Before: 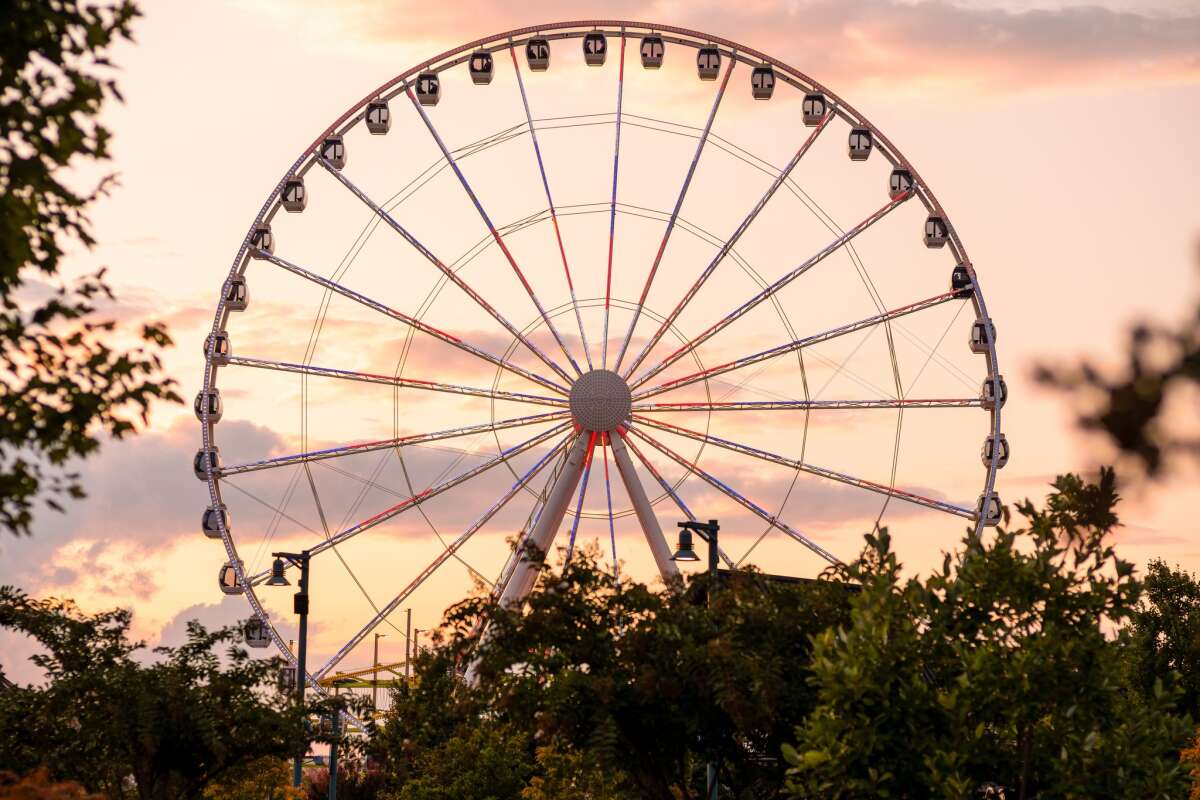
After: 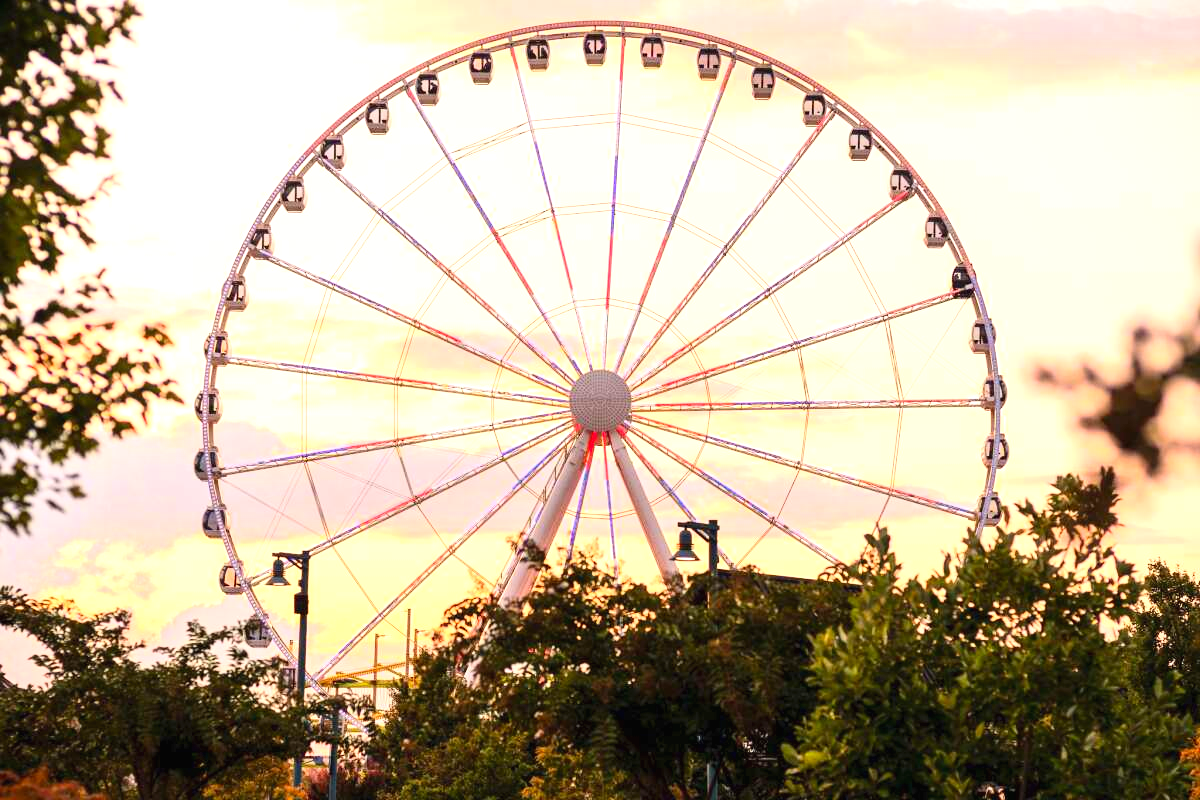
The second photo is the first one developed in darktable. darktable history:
contrast brightness saturation: contrast 0.2, brightness 0.16, saturation 0.22
exposure: black level correction 0, exposure 0.877 EV, compensate exposure bias true, compensate highlight preservation false
